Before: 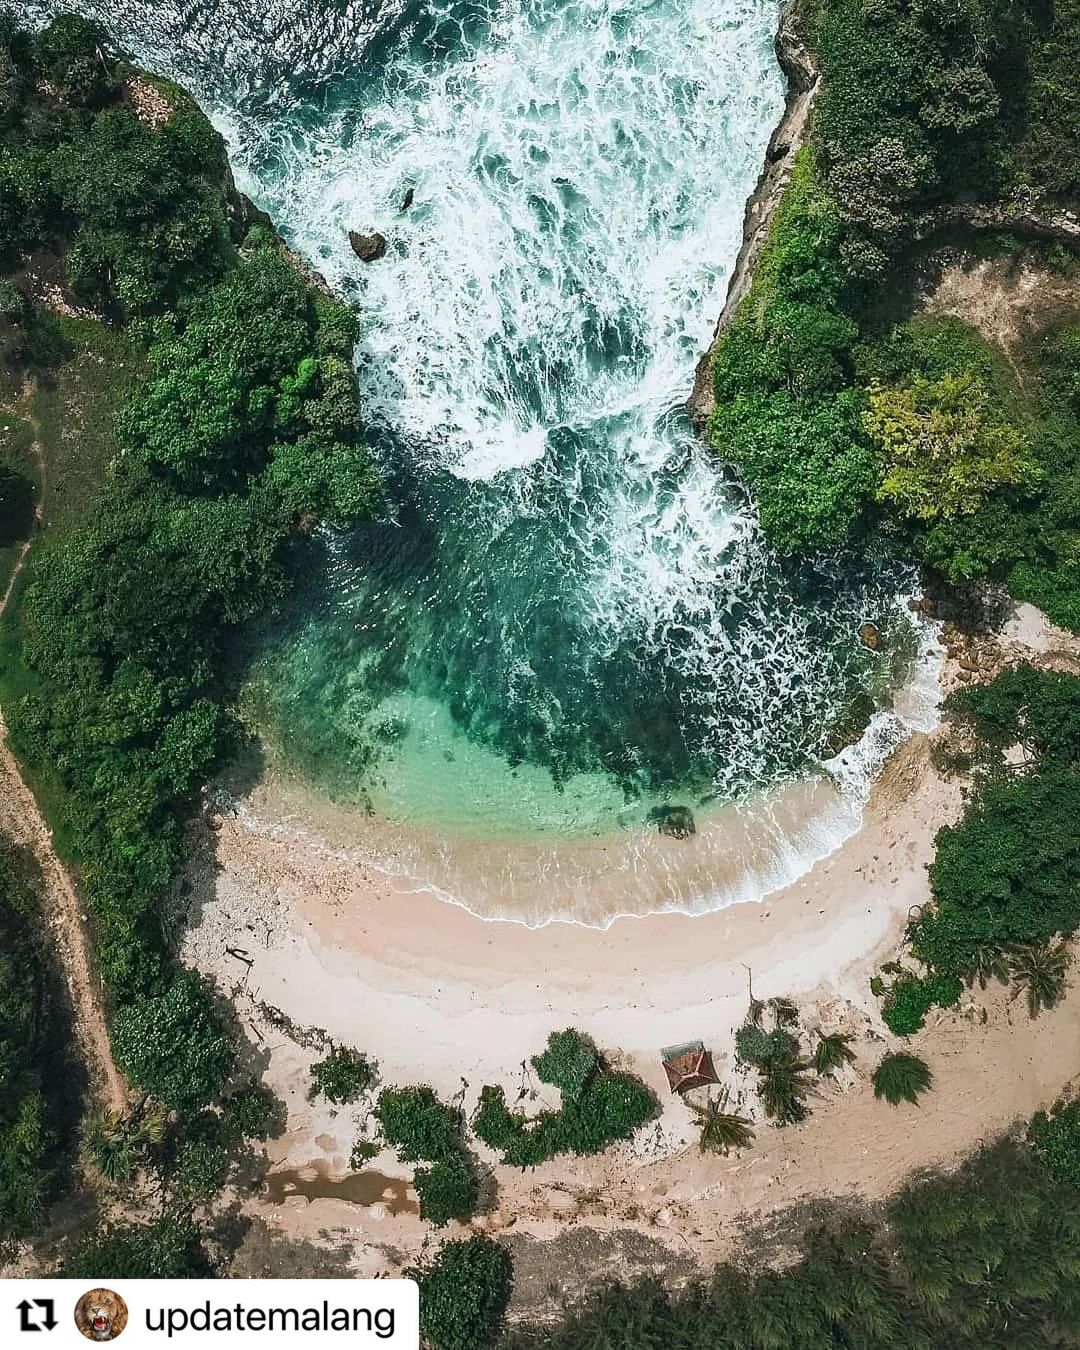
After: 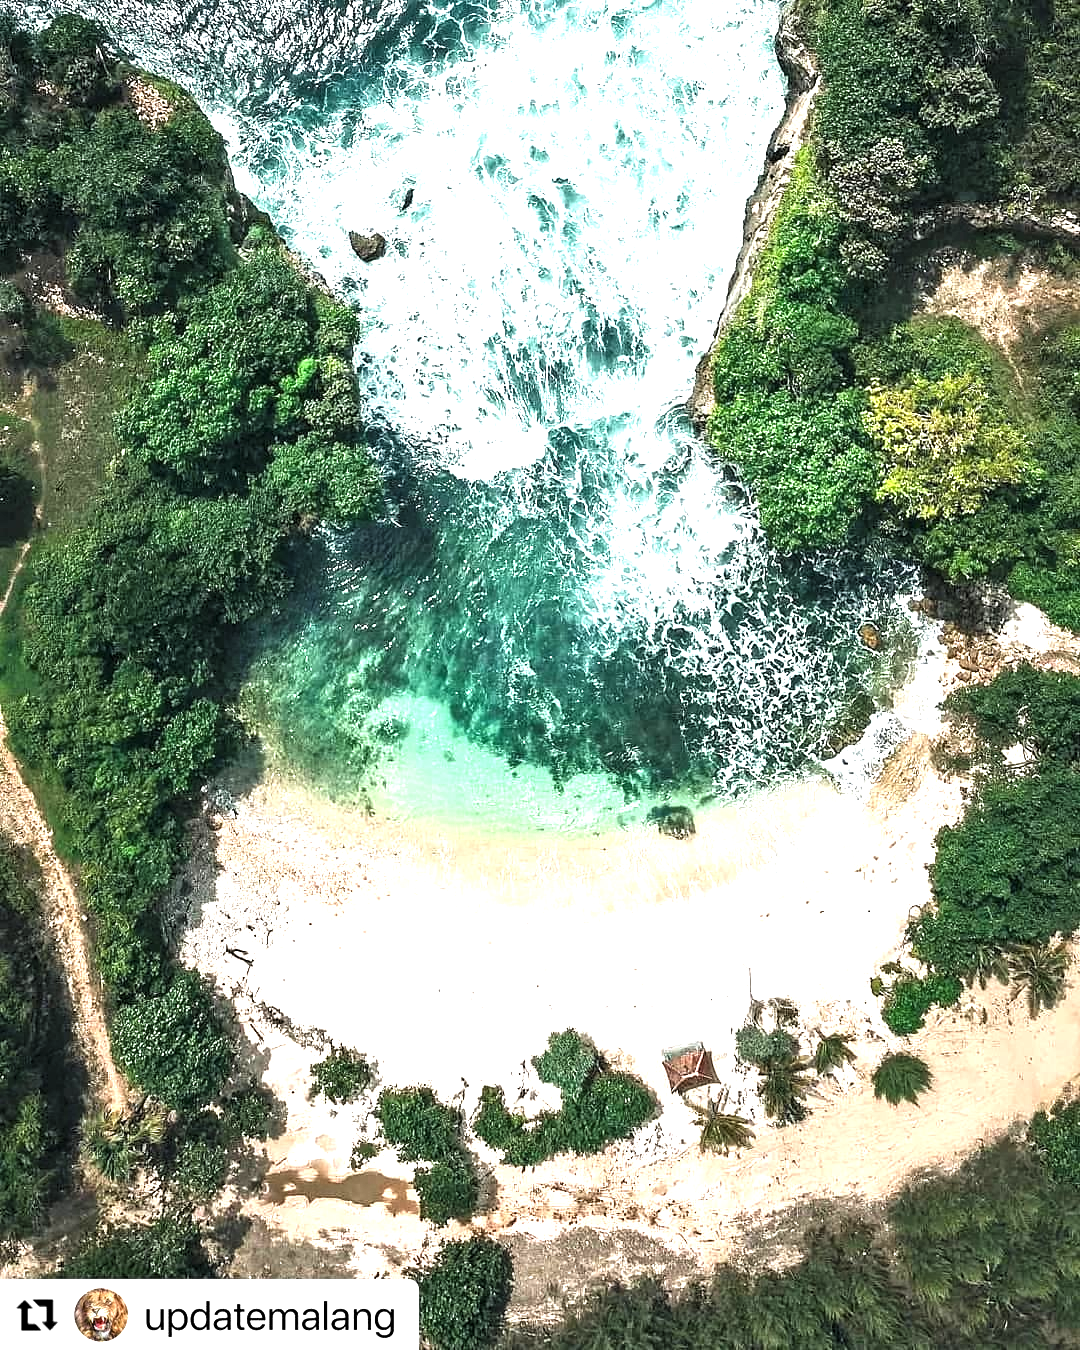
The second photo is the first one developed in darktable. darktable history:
levels: levels [0.055, 0.477, 0.9]
exposure: exposure 1 EV, compensate highlight preservation false
